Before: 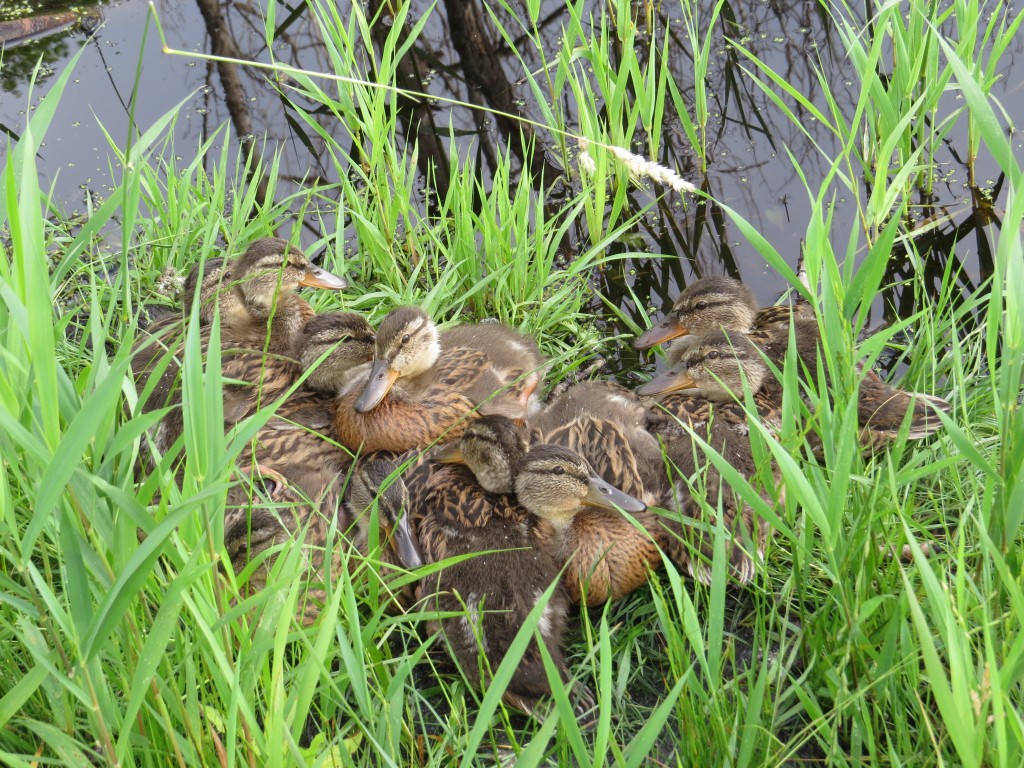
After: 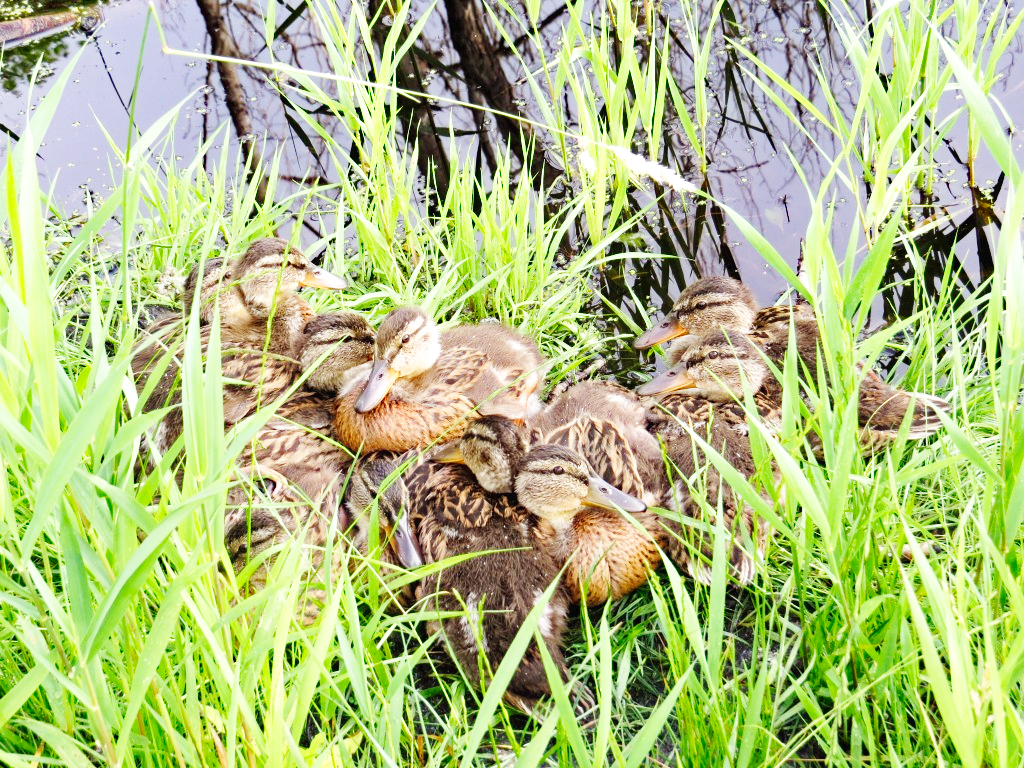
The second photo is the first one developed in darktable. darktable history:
base curve: curves: ch0 [(0, 0.003) (0.001, 0.002) (0.006, 0.004) (0.02, 0.022) (0.048, 0.086) (0.094, 0.234) (0.162, 0.431) (0.258, 0.629) (0.385, 0.8) (0.548, 0.918) (0.751, 0.988) (1, 1)], preserve colors none
haze removal: strength 0.302, distance 0.244, compatibility mode true, adaptive false
